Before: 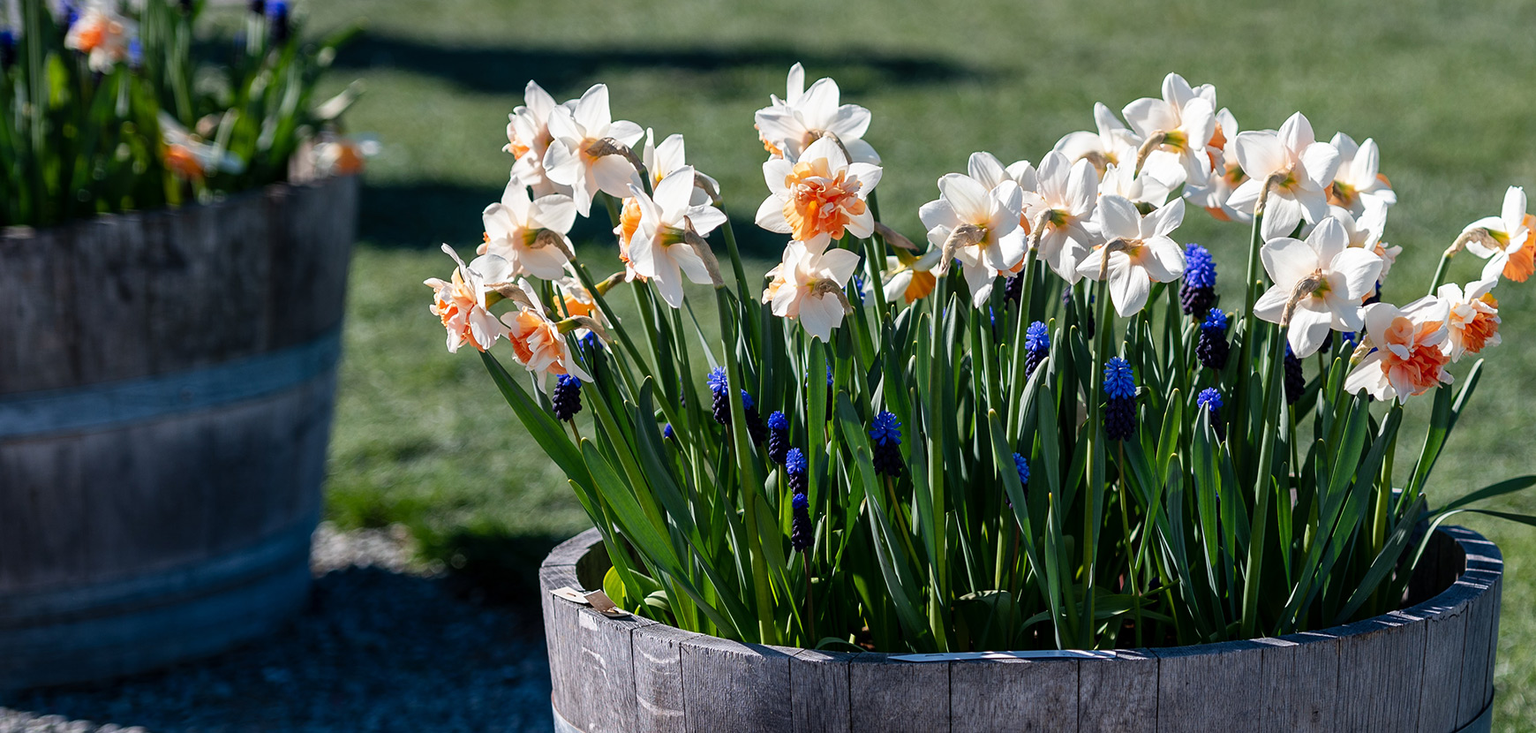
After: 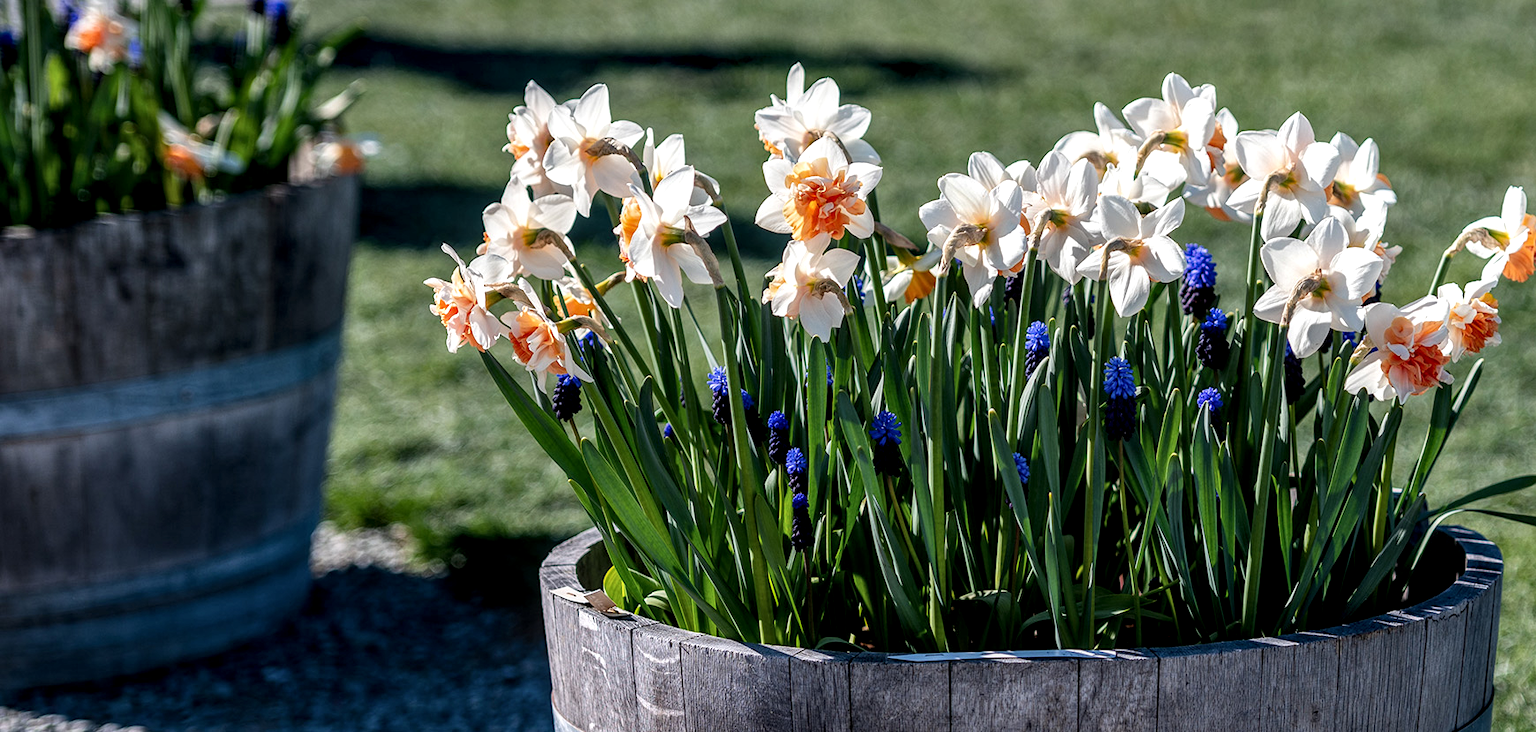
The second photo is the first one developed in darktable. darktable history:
local contrast: detail 142%
shadows and highlights: shadows 25, highlights -48, soften with gaussian
